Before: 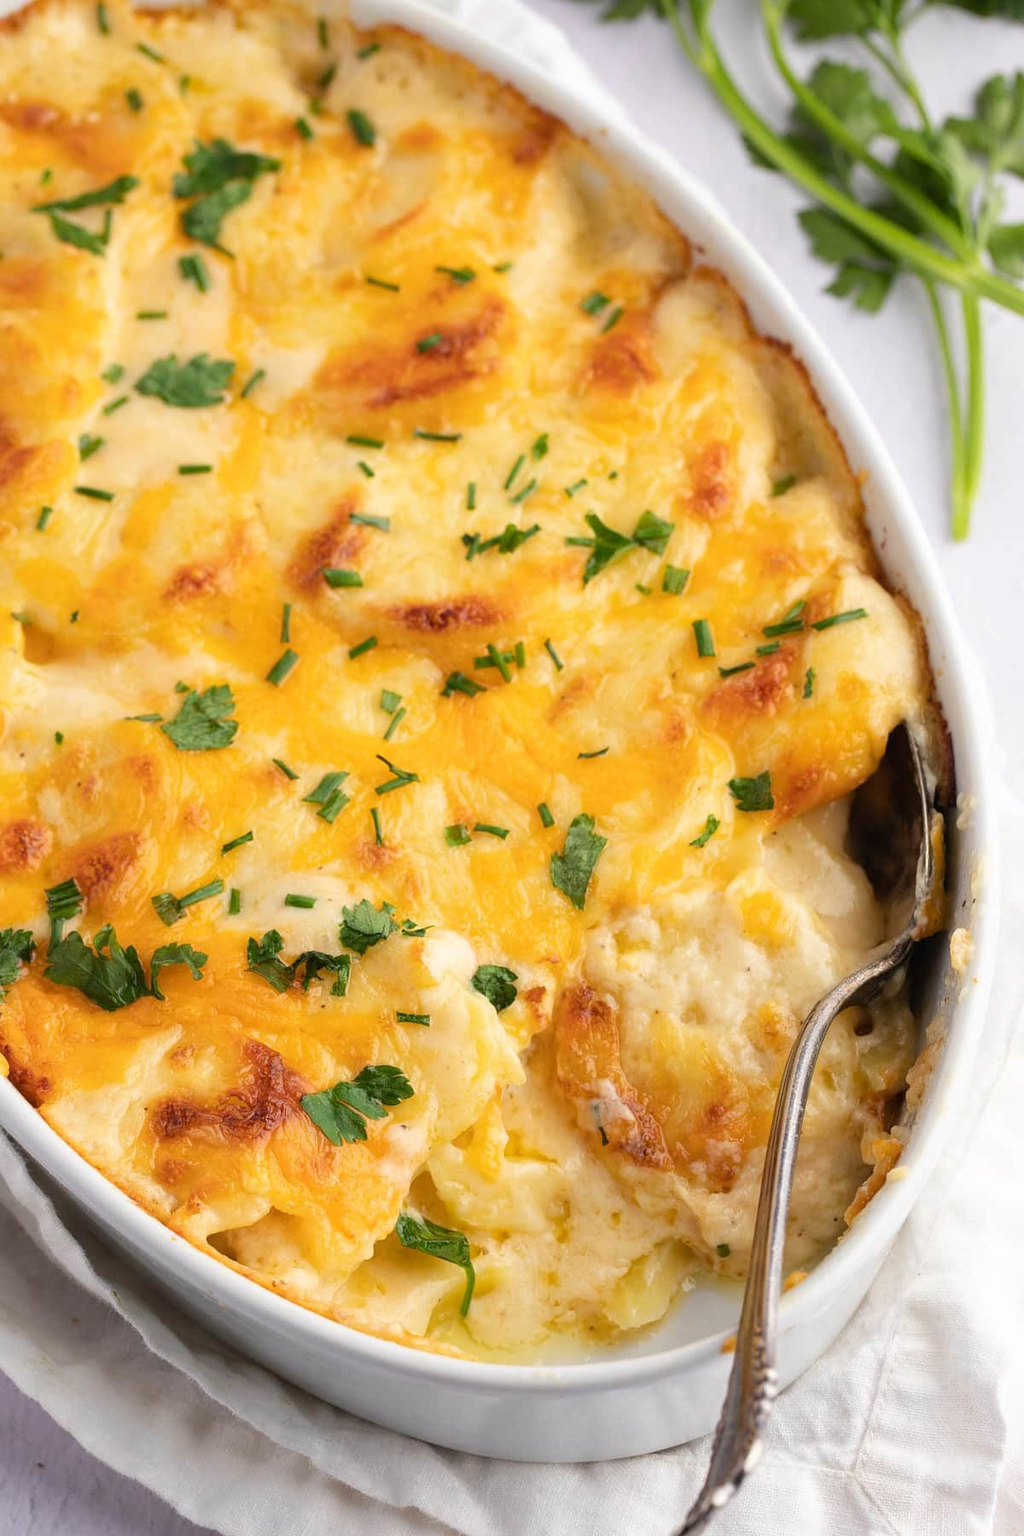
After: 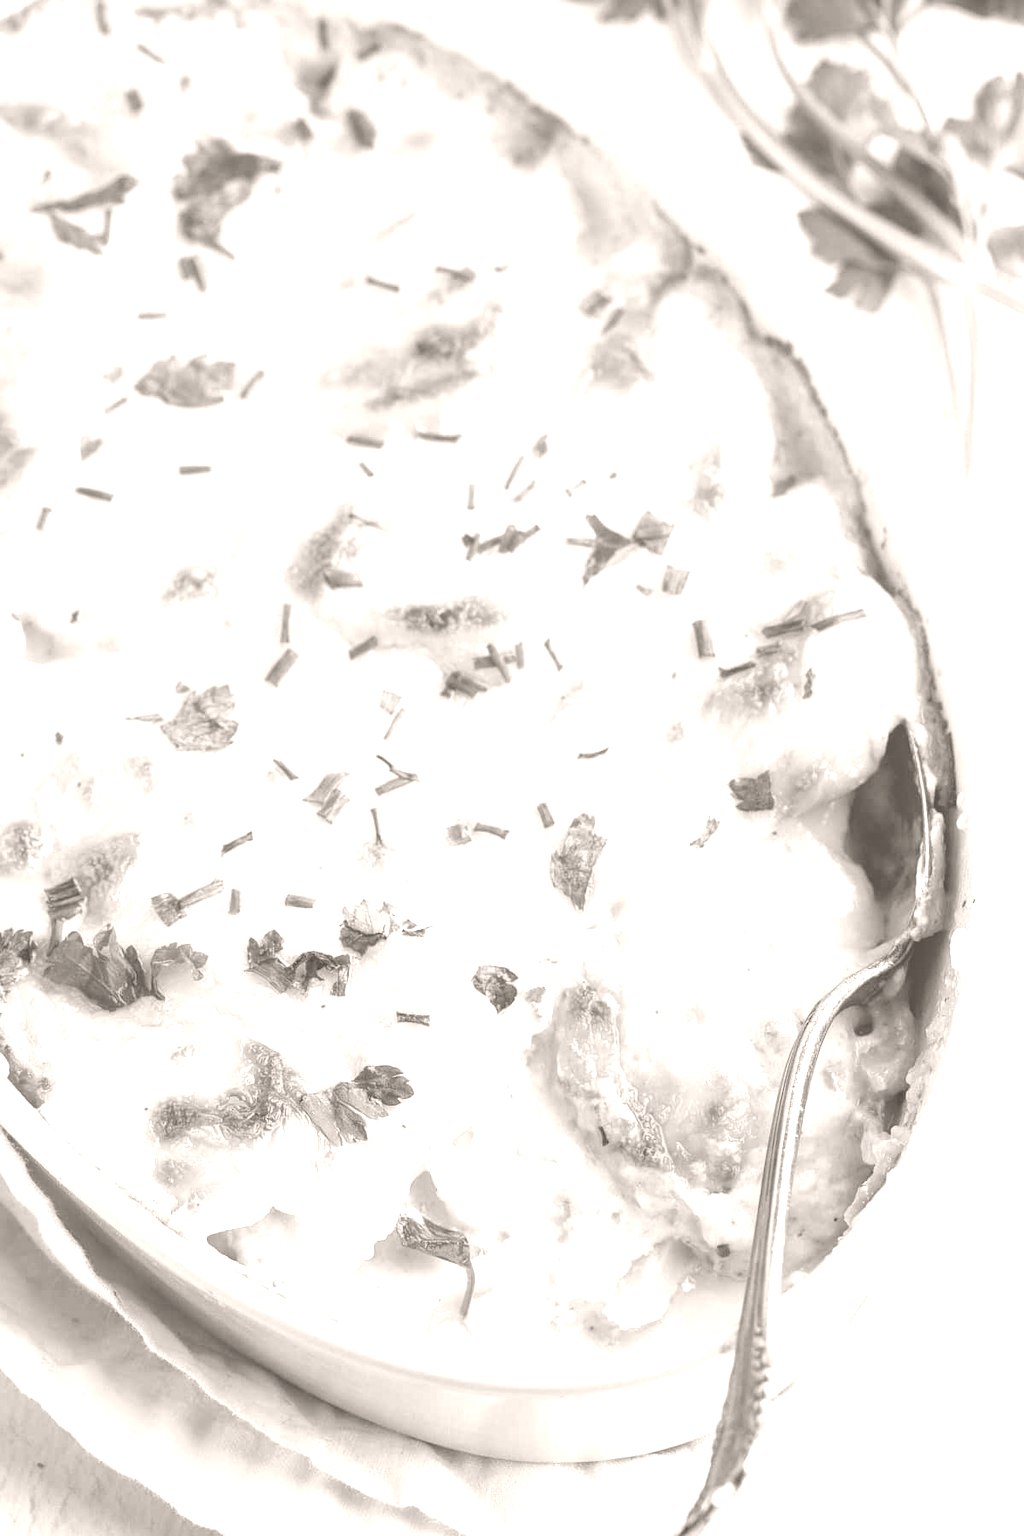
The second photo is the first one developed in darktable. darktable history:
contrast brightness saturation: saturation -0.17
local contrast: on, module defaults
color balance rgb: linear chroma grading › global chroma 8.12%, perceptual saturation grading › global saturation 9.07%, perceptual saturation grading › highlights -13.84%, perceptual saturation grading › mid-tones 14.88%, perceptual saturation grading › shadows 22.8%, perceptual brilliance grading › highlights 2.61%, global vibrance 12.07%
colorize: hue 34.49°, saturation 35.33%, source mix 100%, lightness 55%, version 1
rgb levels: mode RGB, independent channels, levels [[0, 0.474, 1], [0, 0.5, 1], [0, 0.5, 1]]
